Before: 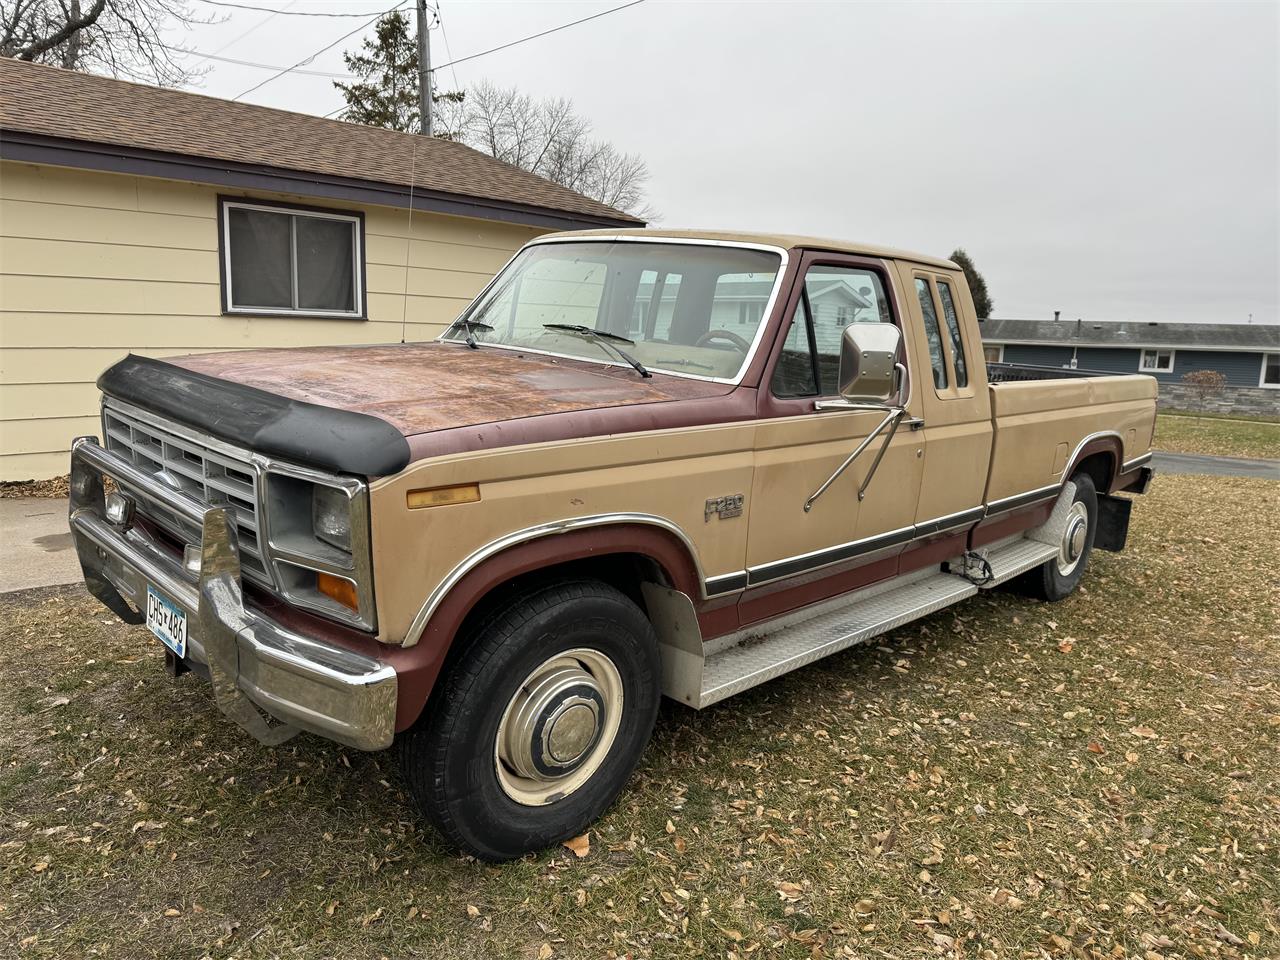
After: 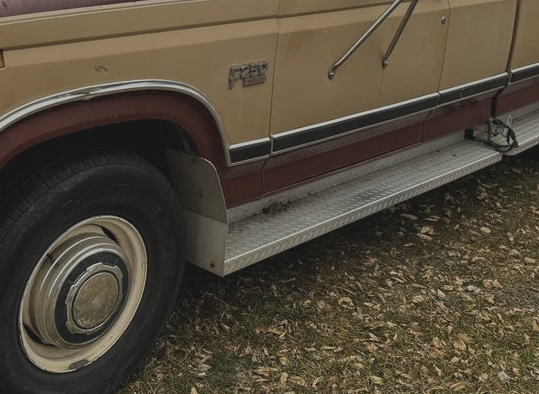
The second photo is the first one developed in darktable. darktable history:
crop: left 37.221%, top 45.169%, right 20.63%, bottom 13.777%
exposure: black level correction -0.016, exposure -1.018 EV, compensate highlight preservation false
vibrance: on, module defaults
